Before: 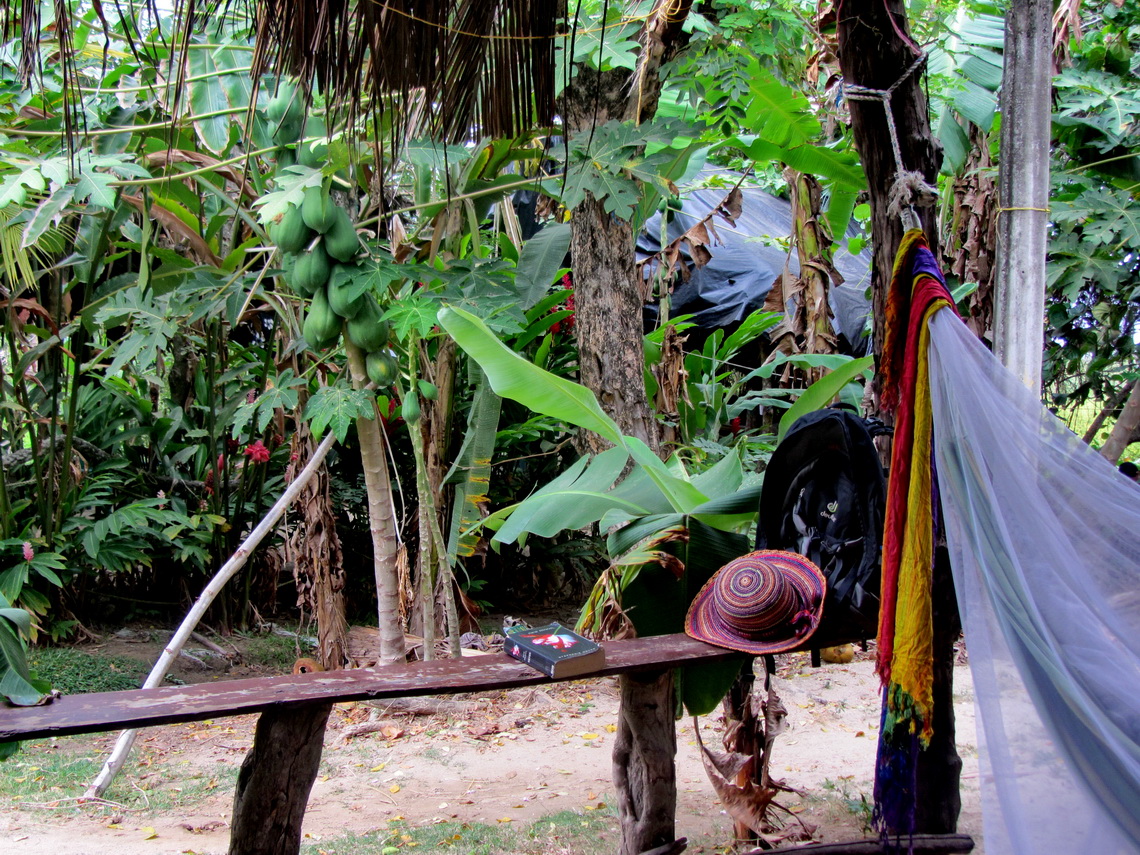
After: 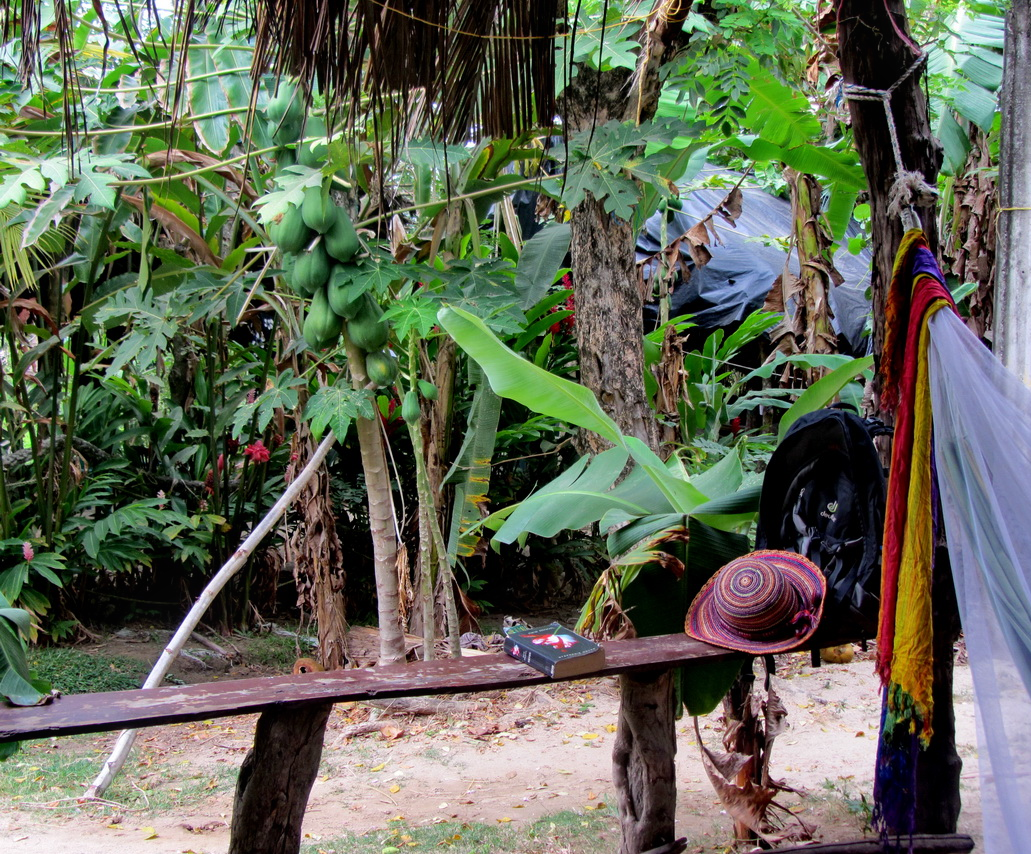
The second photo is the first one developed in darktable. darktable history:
crop: right 9.509%, bottom 0.031%
bloom: size 9%, threshold 100%, strength 7%
